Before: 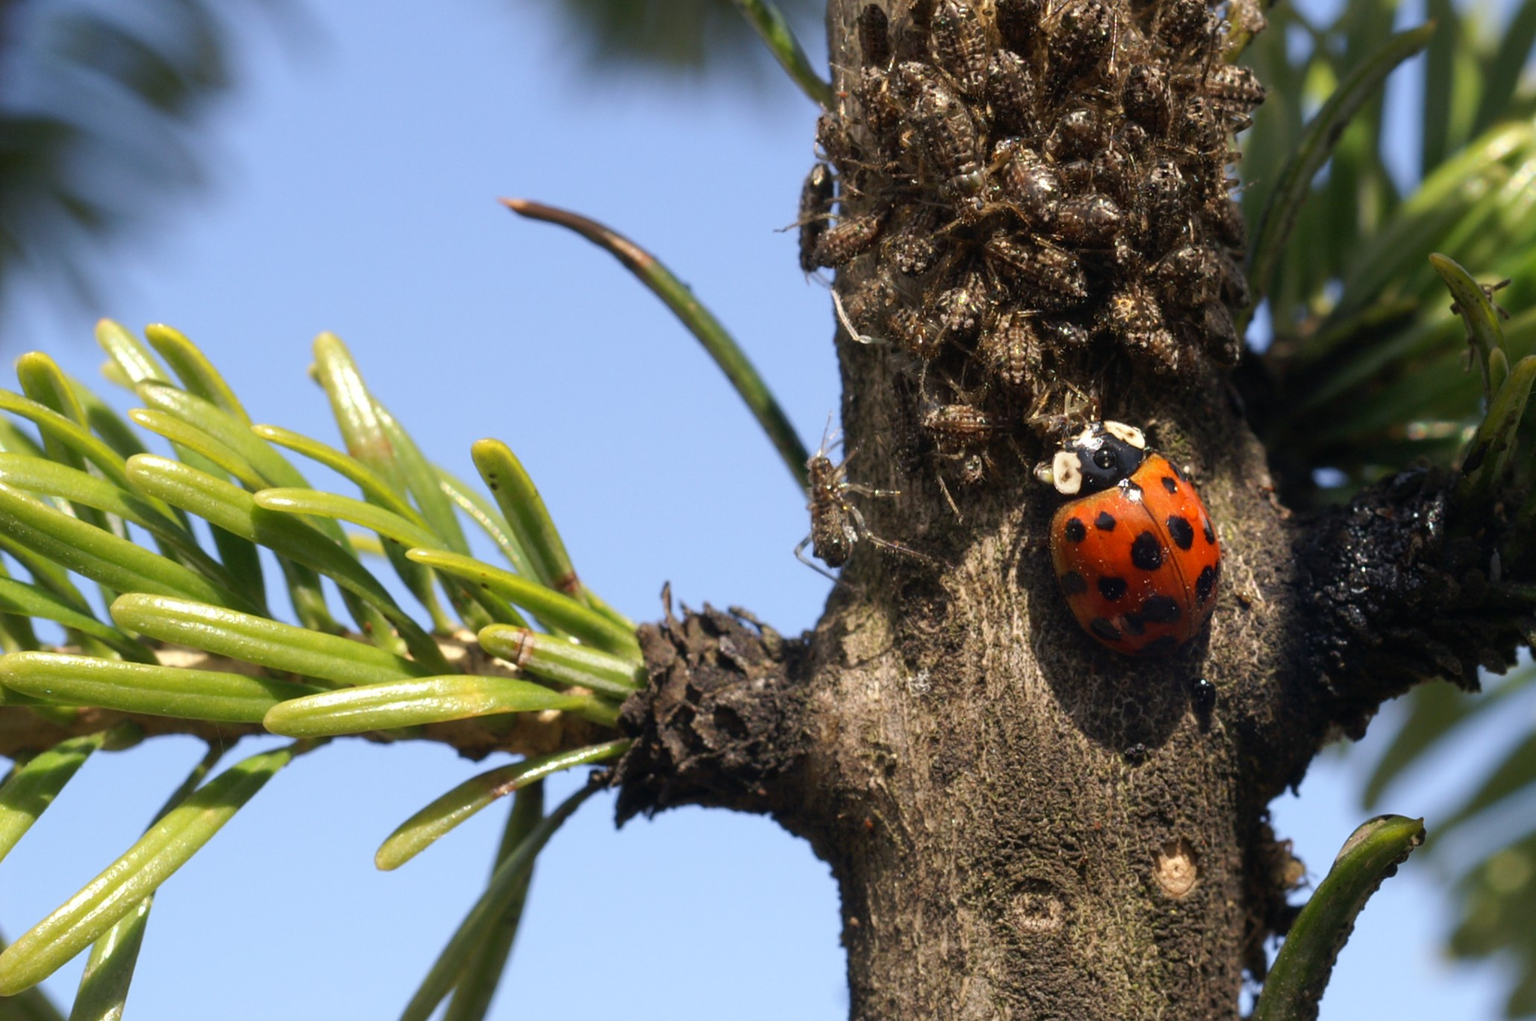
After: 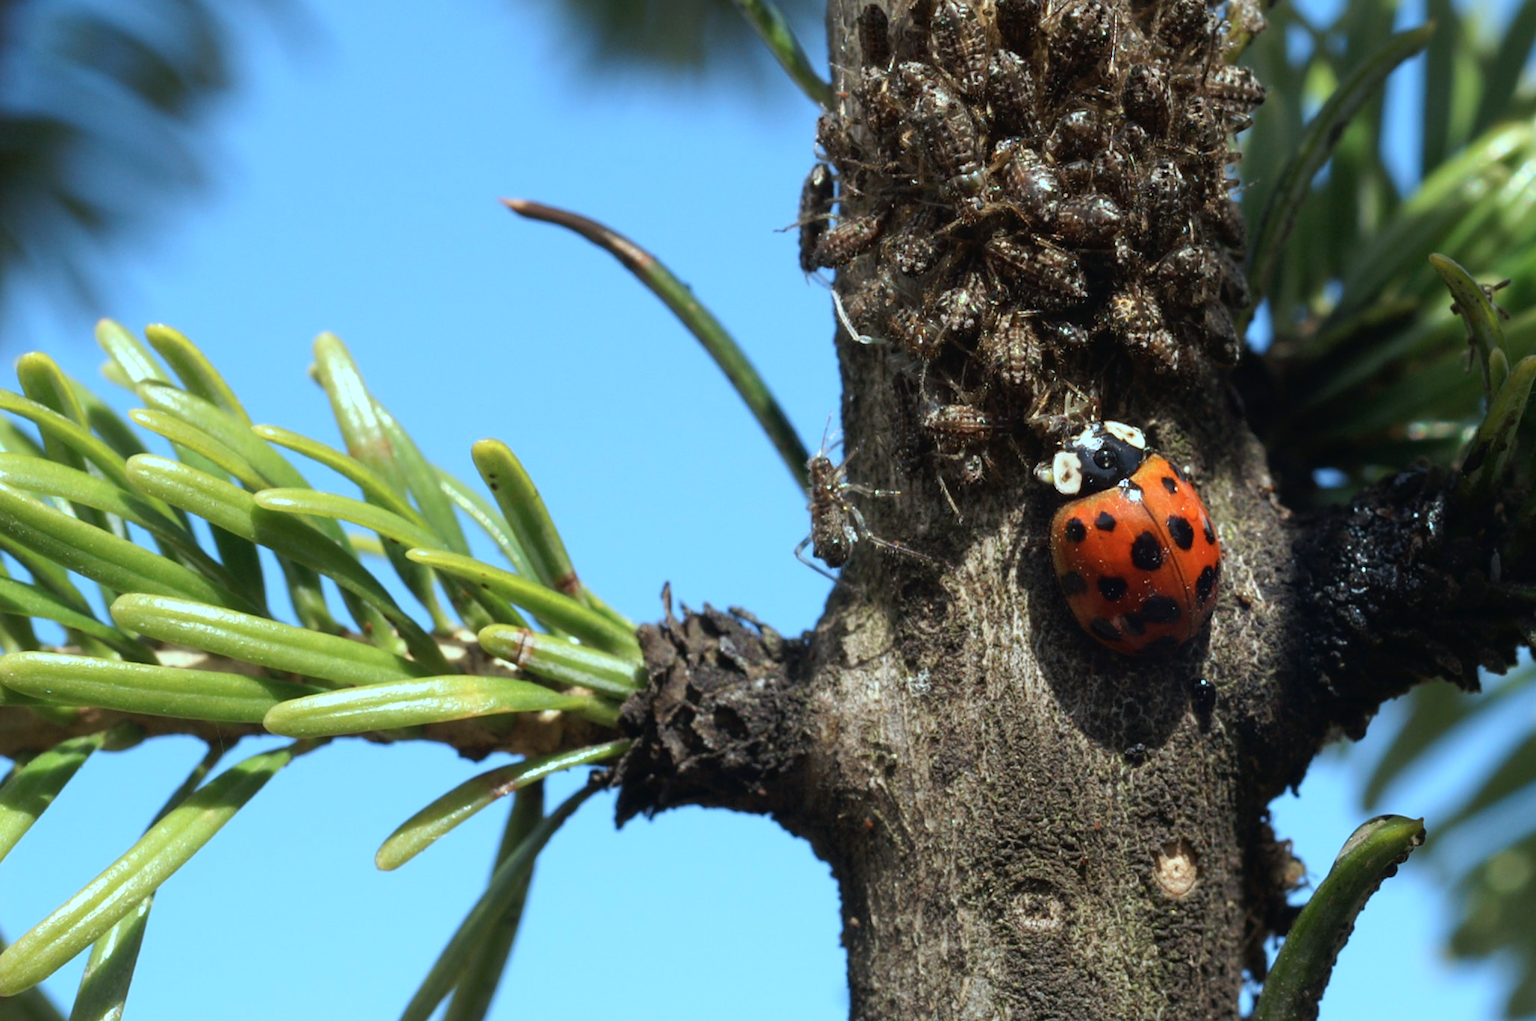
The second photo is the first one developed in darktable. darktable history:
tone curve: curves: ch0 [(0, 0.012) (0.056, 0.046) (0.218, 0.213) (0.606, 0.62) (0.82, 0.846) (1, 1)]; ch1 [(0, 0) (0.226, 0.261) (0.403, 0.437) (0.469, 0.472) (0.495, 0.499) (0.508, 0.503) (0.545, 0.555) (0.59, 0.598) (0.686, 0.728) (1, 1)]; ch2 [(0, 0) (0.269, 0.299) (0.459, 0.45) (0.498, 0.499) (0.523, 0.512) (0.568, 0.558) (0.634, 0.617) (0.698, 0.677) (0.806, 0.769) (1, 1)], color space Lab, linked channels, preserve colors none
color correction: highlights a* -11.72, highlights b* -15.67
